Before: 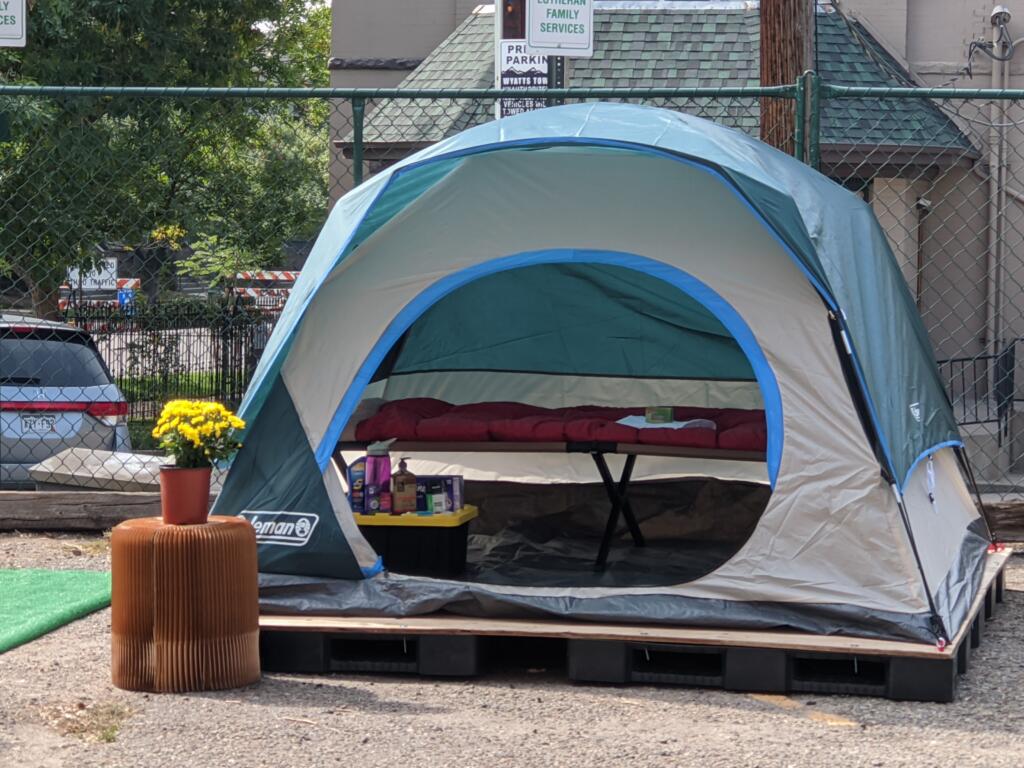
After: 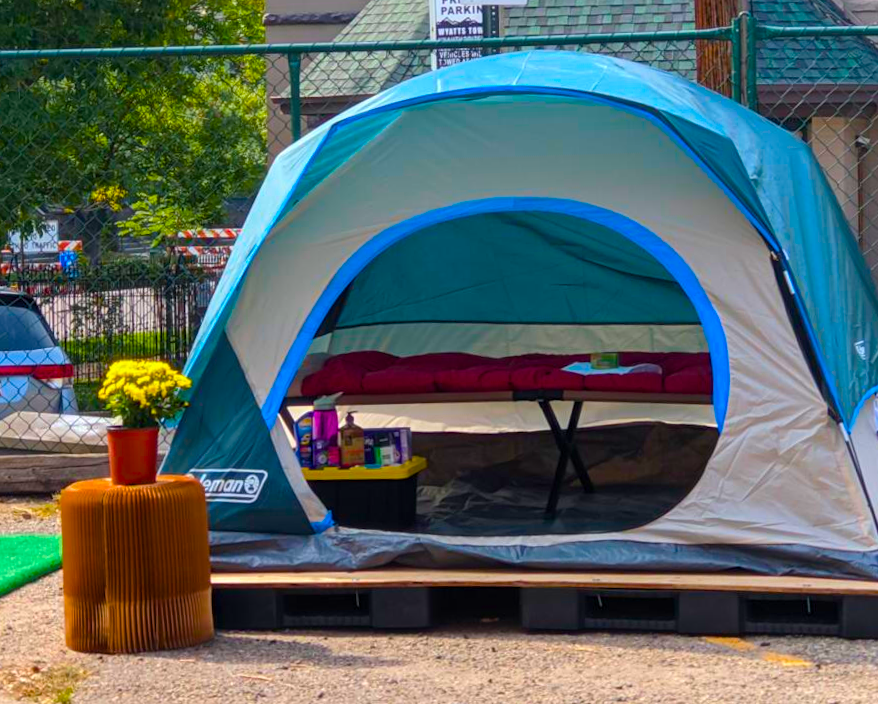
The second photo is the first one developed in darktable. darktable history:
crop: left 6.446%, top 8.188%, right 9.538%, bottom 3.548%
color balance rgb: linear chroma grading › global chroma 42%, perceptual saturation grading › global saturation 42%, global vibrance 33%
rotate and perspective: rotation -1.75°, automatic cropping off
